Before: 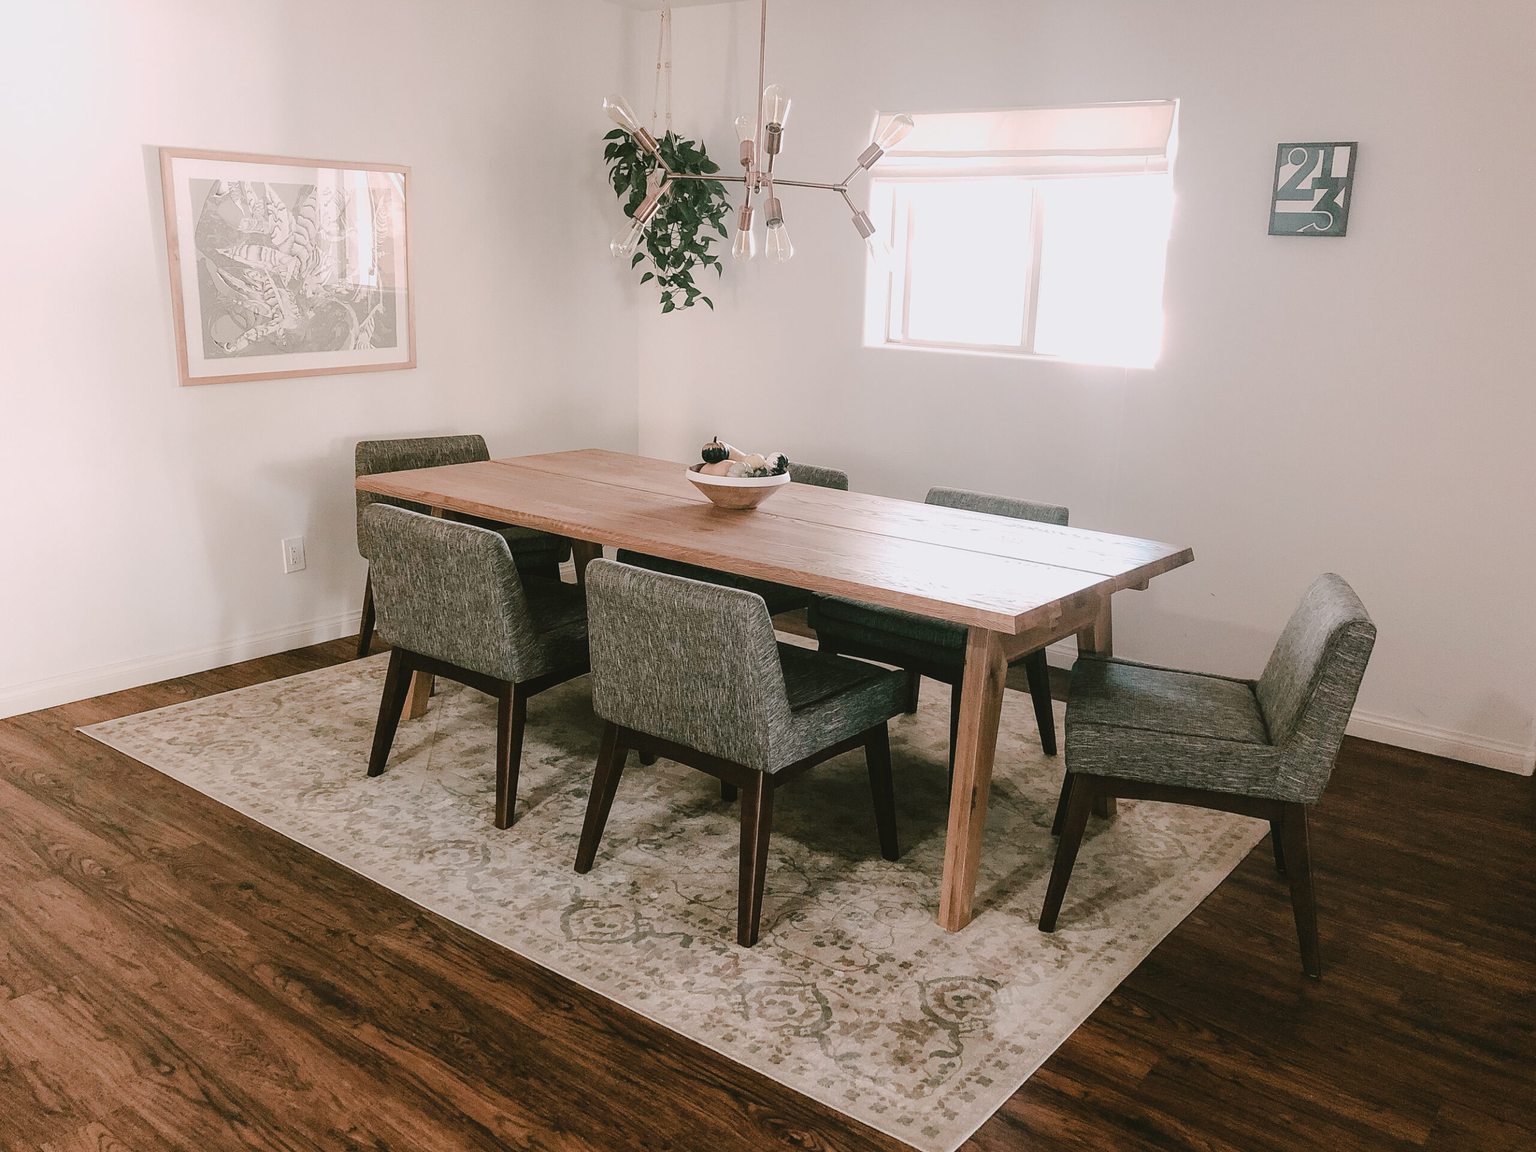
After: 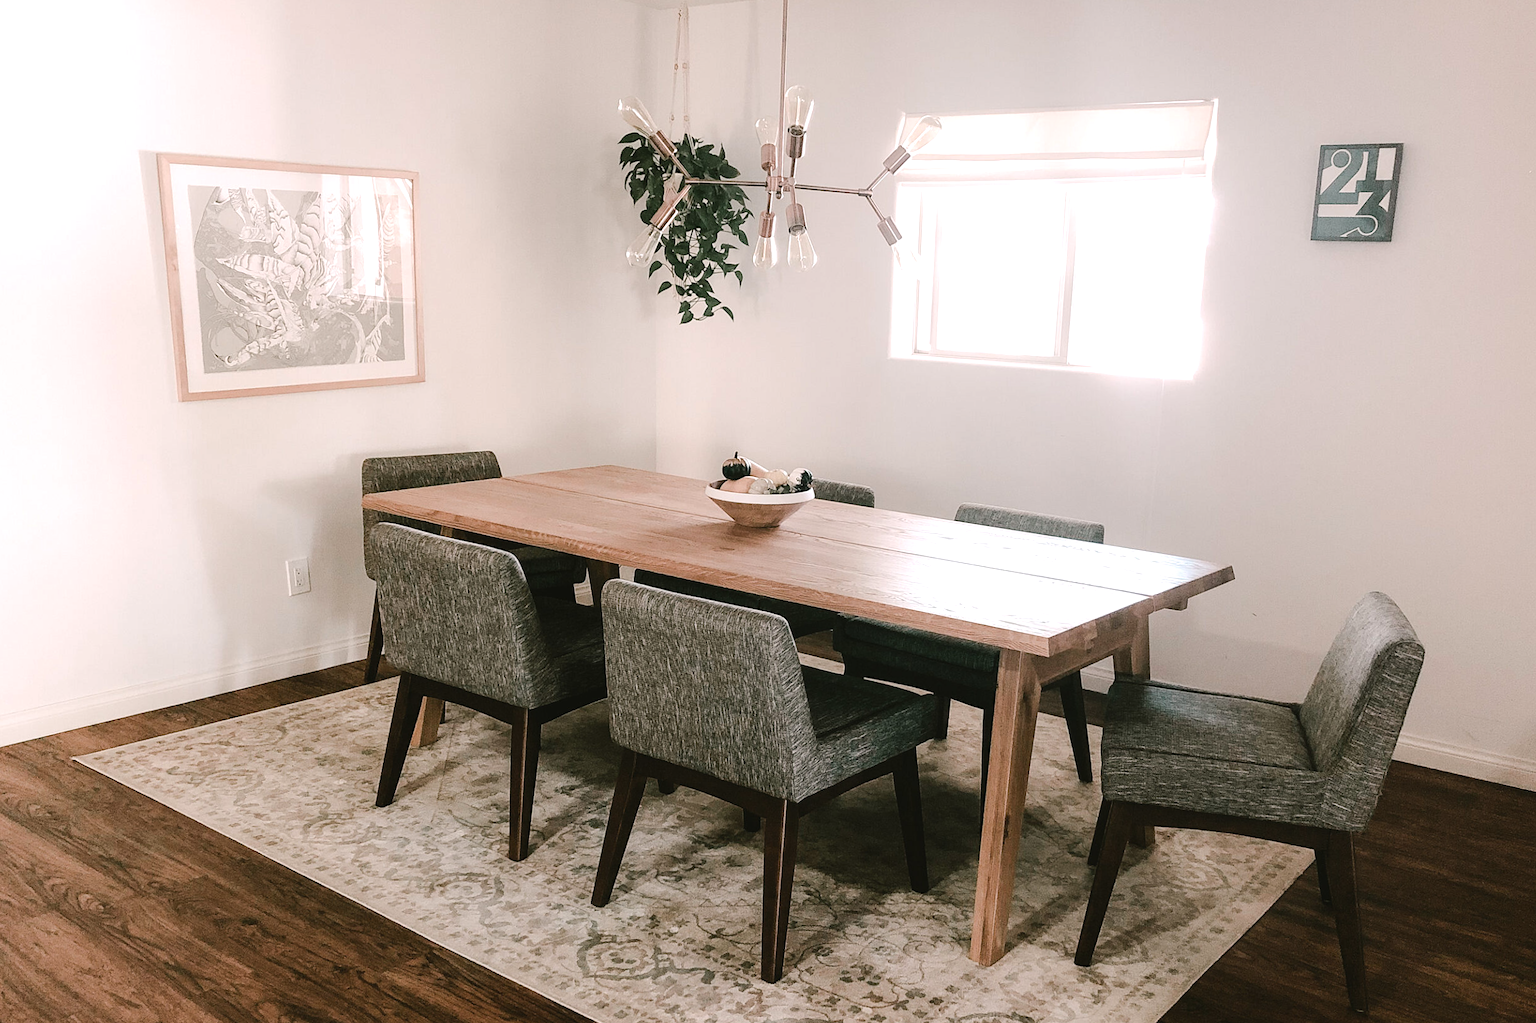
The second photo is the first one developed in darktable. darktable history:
tone equalizer: -8 EV -0.417 EV, -7 EV -0.389 EV, -6 EV -0.333 EV, -5 EV -0.222 EV, -3 EV 0.222 EV, -2 EV 0.333 EV, -1 EV 0.389 EV, +0 EV 0.417 EV, edges refinement/feathering 500, mask exposure compensation -1.57 EV, preserve details no
crop and rotate: angle 0.2°, left 0.275%, right 3.127%, bottom 14.18%
